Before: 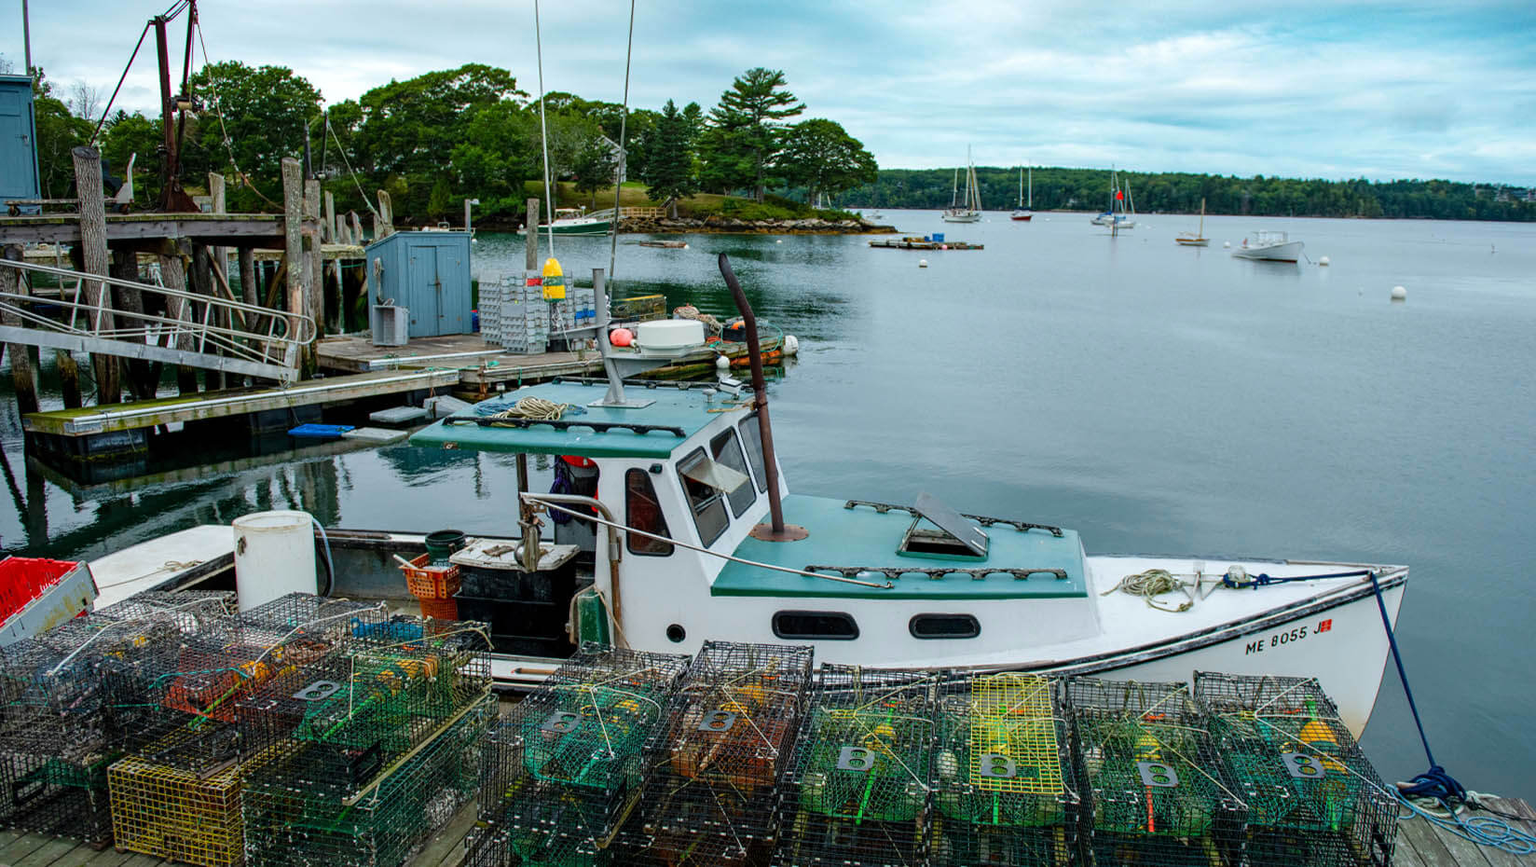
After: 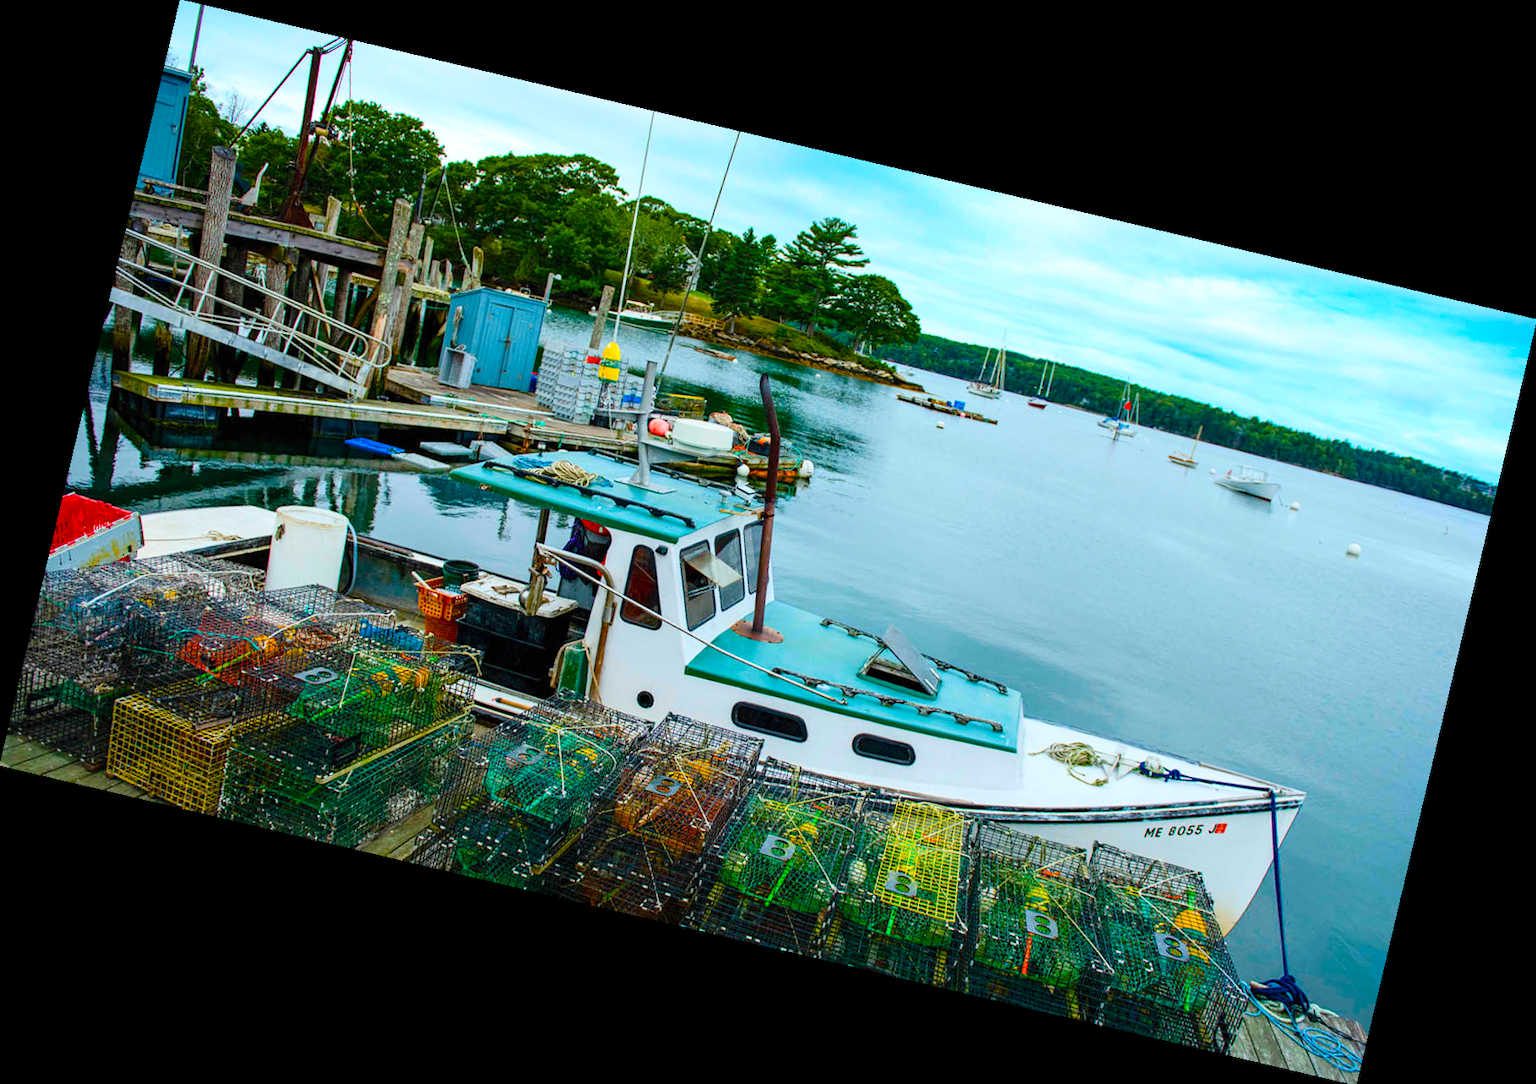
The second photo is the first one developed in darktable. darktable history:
rotate and perspective: rotation 13.27°, automatic cropping off
contrast brightness saturation: contrast 0.2, brightness 0.15, saturation 0.14
color balance rgb: perceptual saturation grading › global saturation 20%, perceptual saturation grading › highlights -25%, perceptual saturation grading › shadows 25%, global vibrance 50%
